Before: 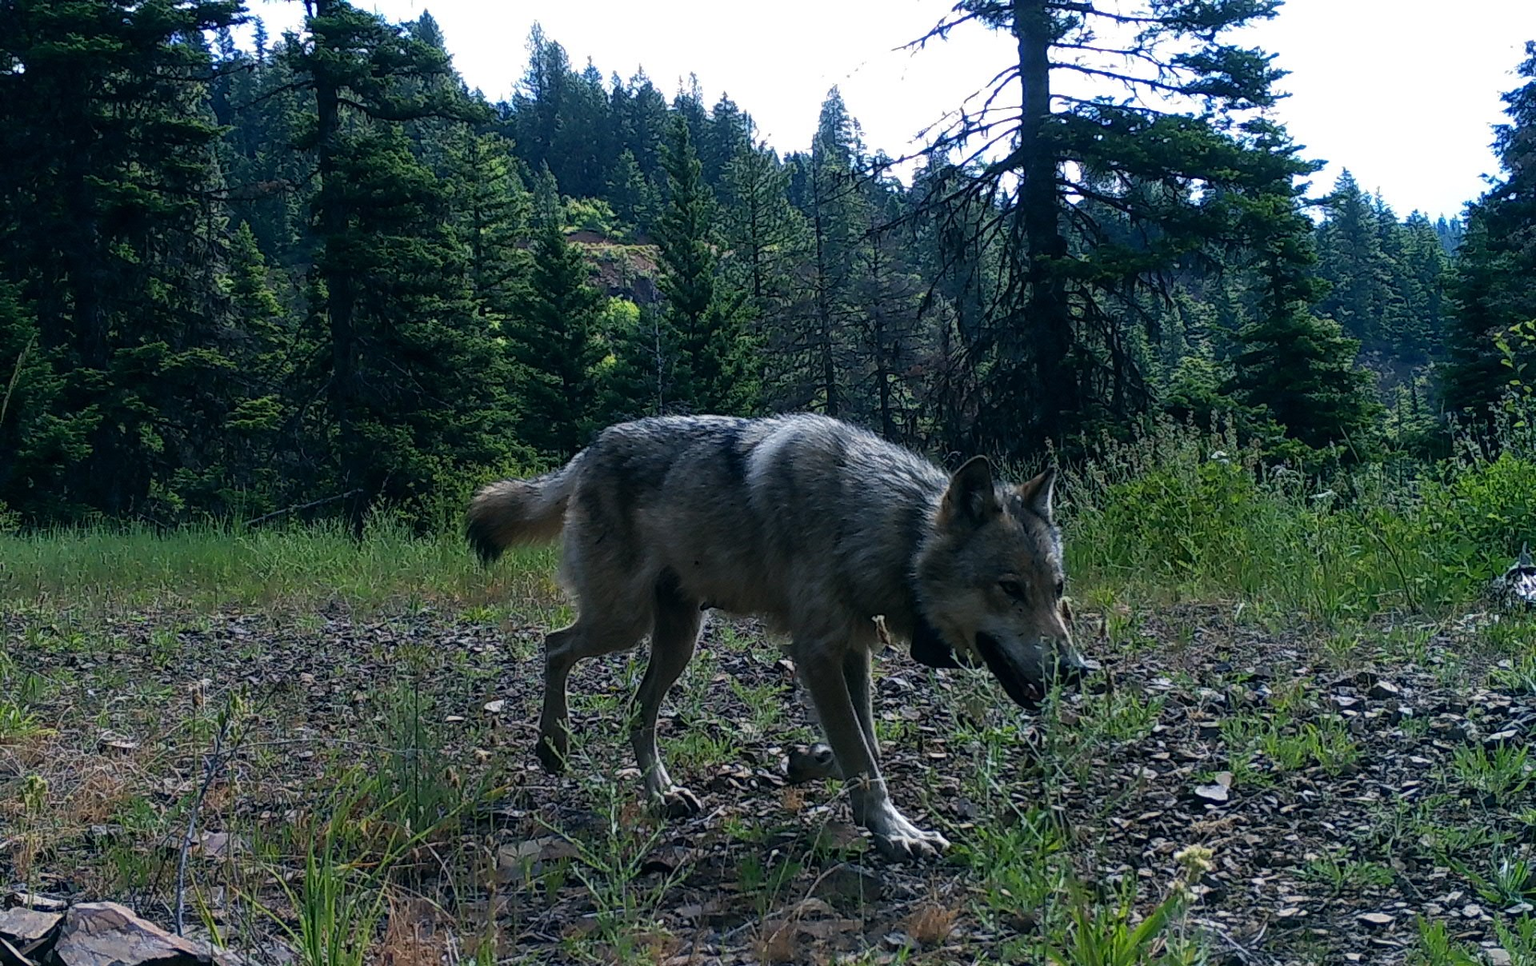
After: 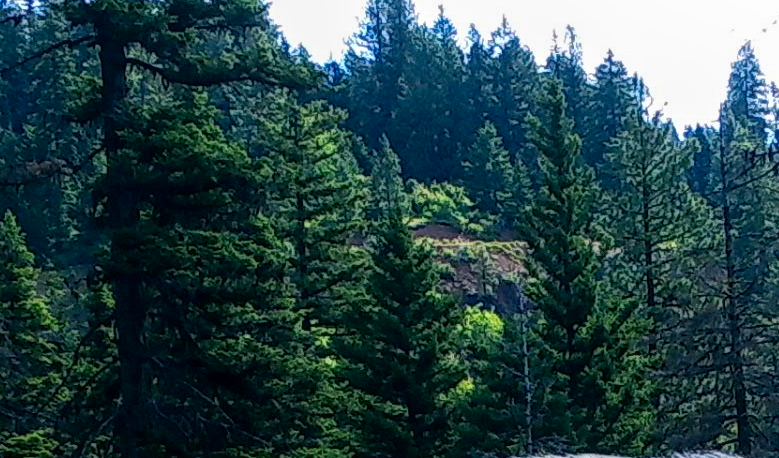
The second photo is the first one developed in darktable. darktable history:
contrast brightness saturation: contrast 0.09, saturation 0.28
crop: left 15.452%, top 5.459%, right 43.956%, bottom 56.62%
local contrast: on, module defaults
